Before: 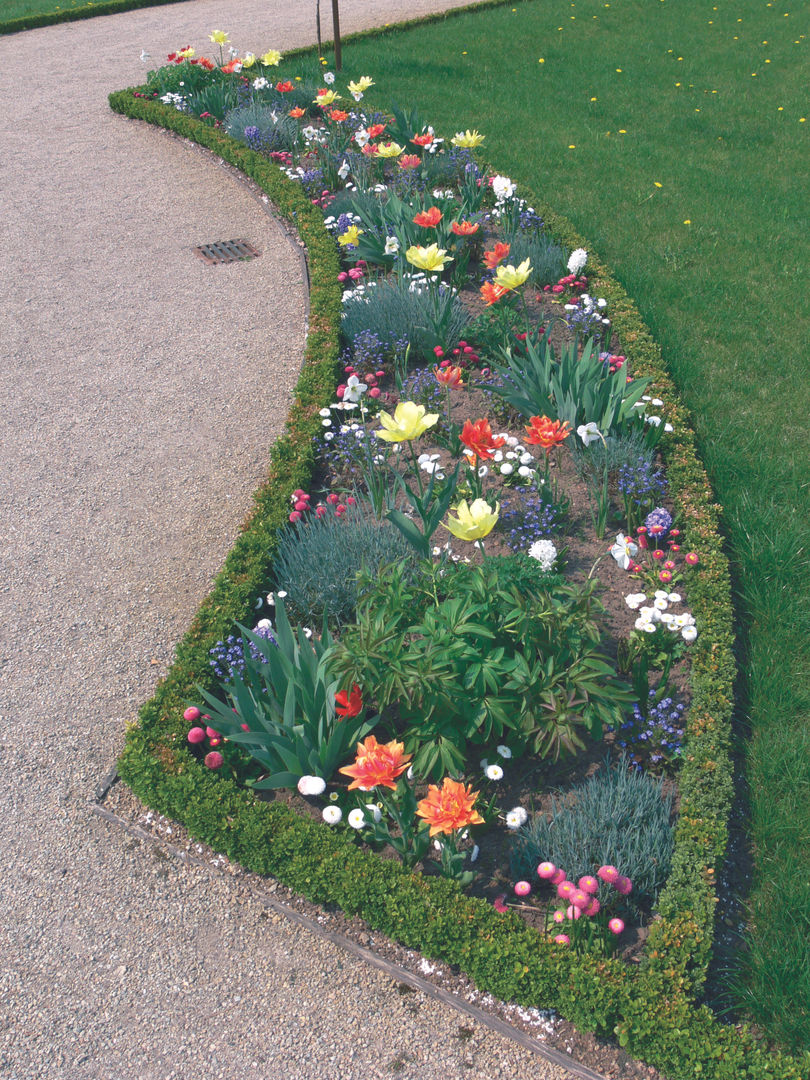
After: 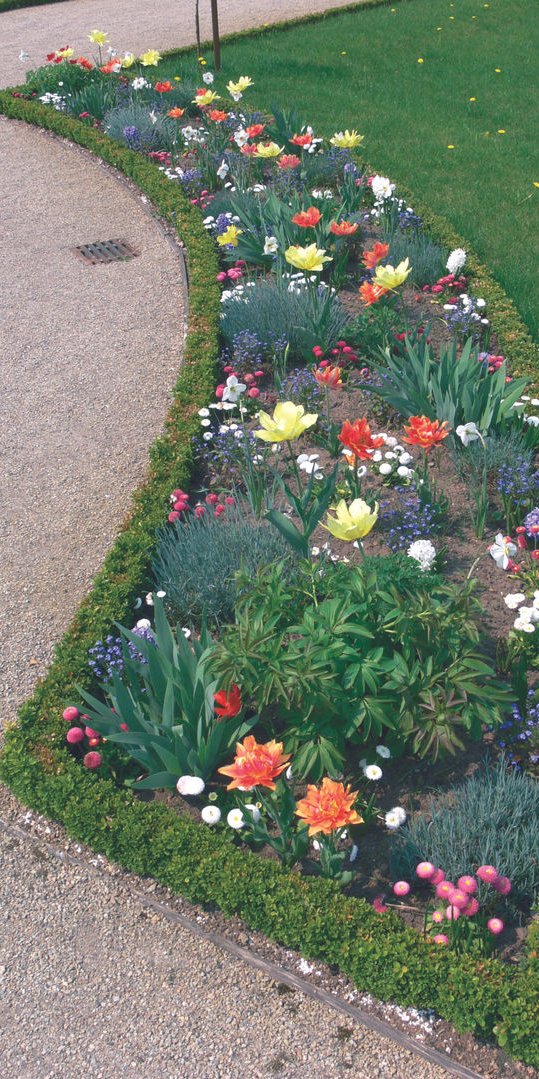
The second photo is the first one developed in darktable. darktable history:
crop and rotate: left 15.055%, right 18.278%
rotate and perspective: crop left 0, crop top 0
